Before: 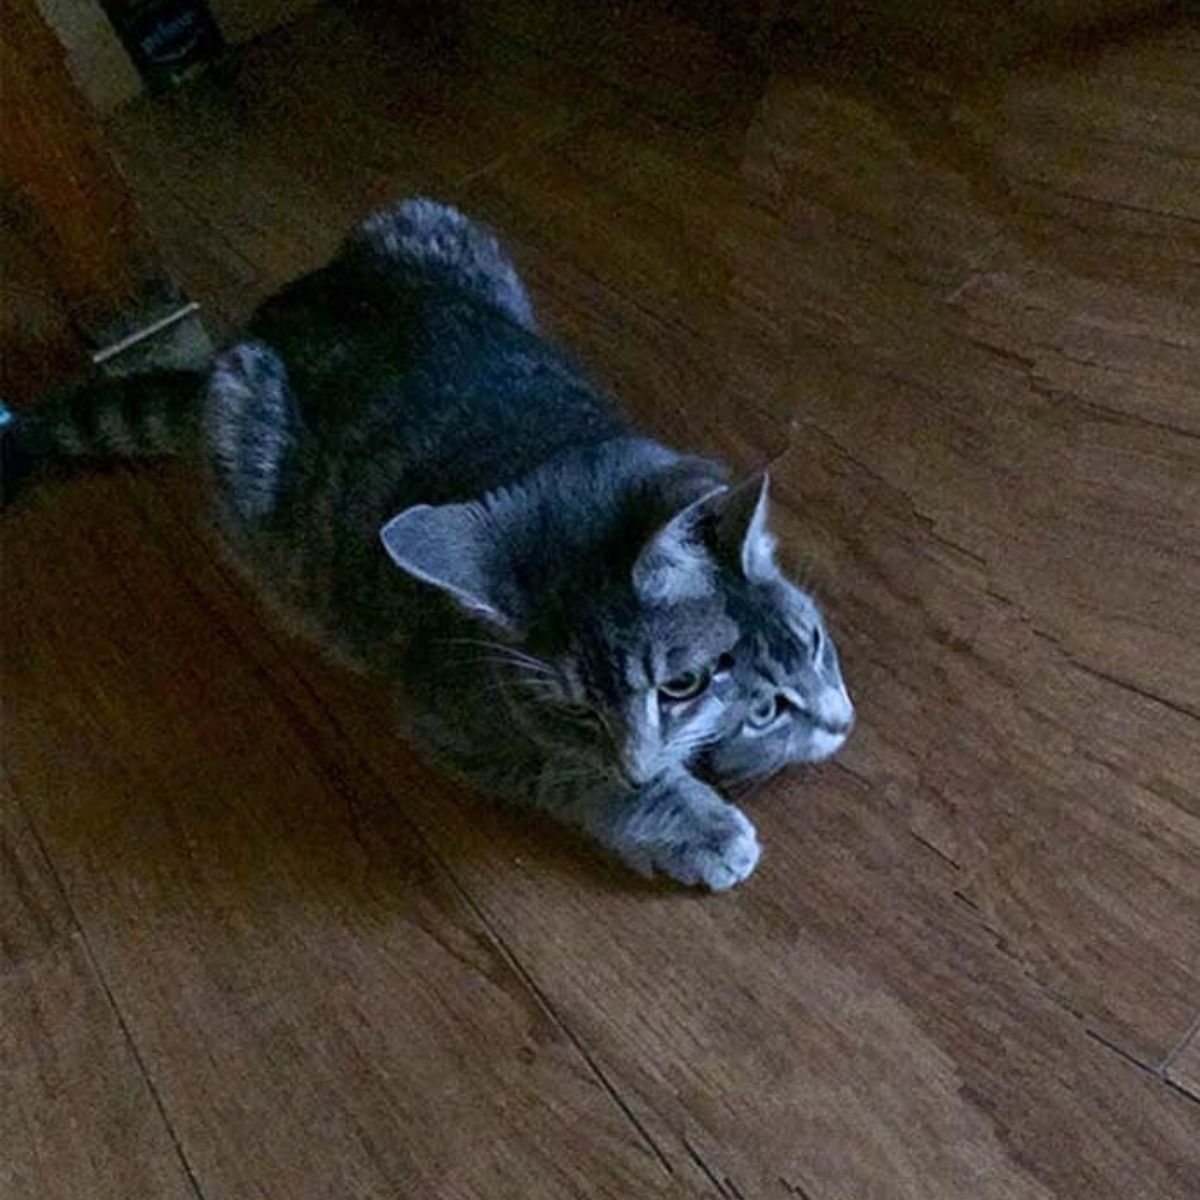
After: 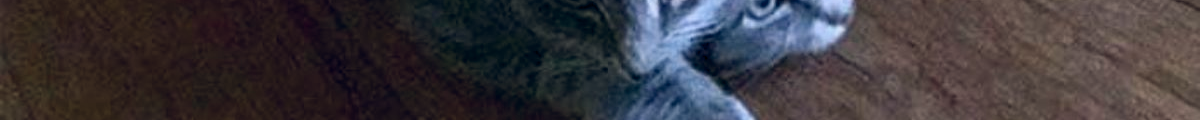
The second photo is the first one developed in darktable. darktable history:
tone equalizer: on, module defaults
color balance rgb: shadows lift › hue 87.51°, highlights gain › chroma 1.62%, highlights gain › hue 55.1°, global offset › chroma 0.1%, global offset › hue 253.66°, linear chroma grading › global chroma 0.5%
crop and rotate: top 59.084%, bottom 30.916%
